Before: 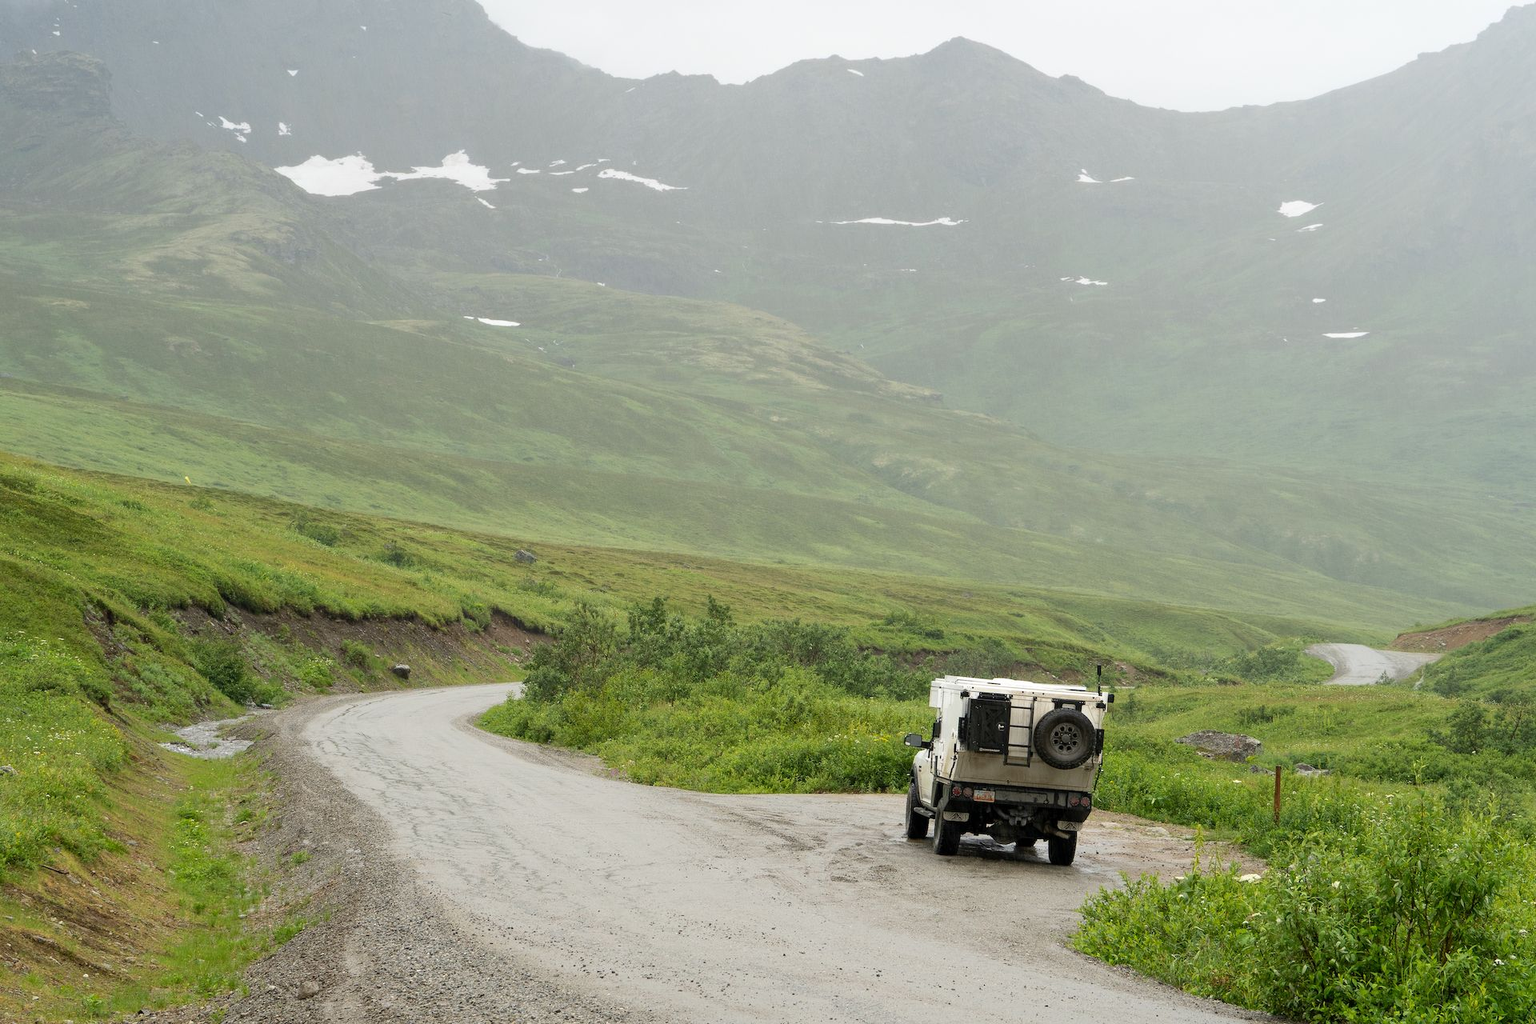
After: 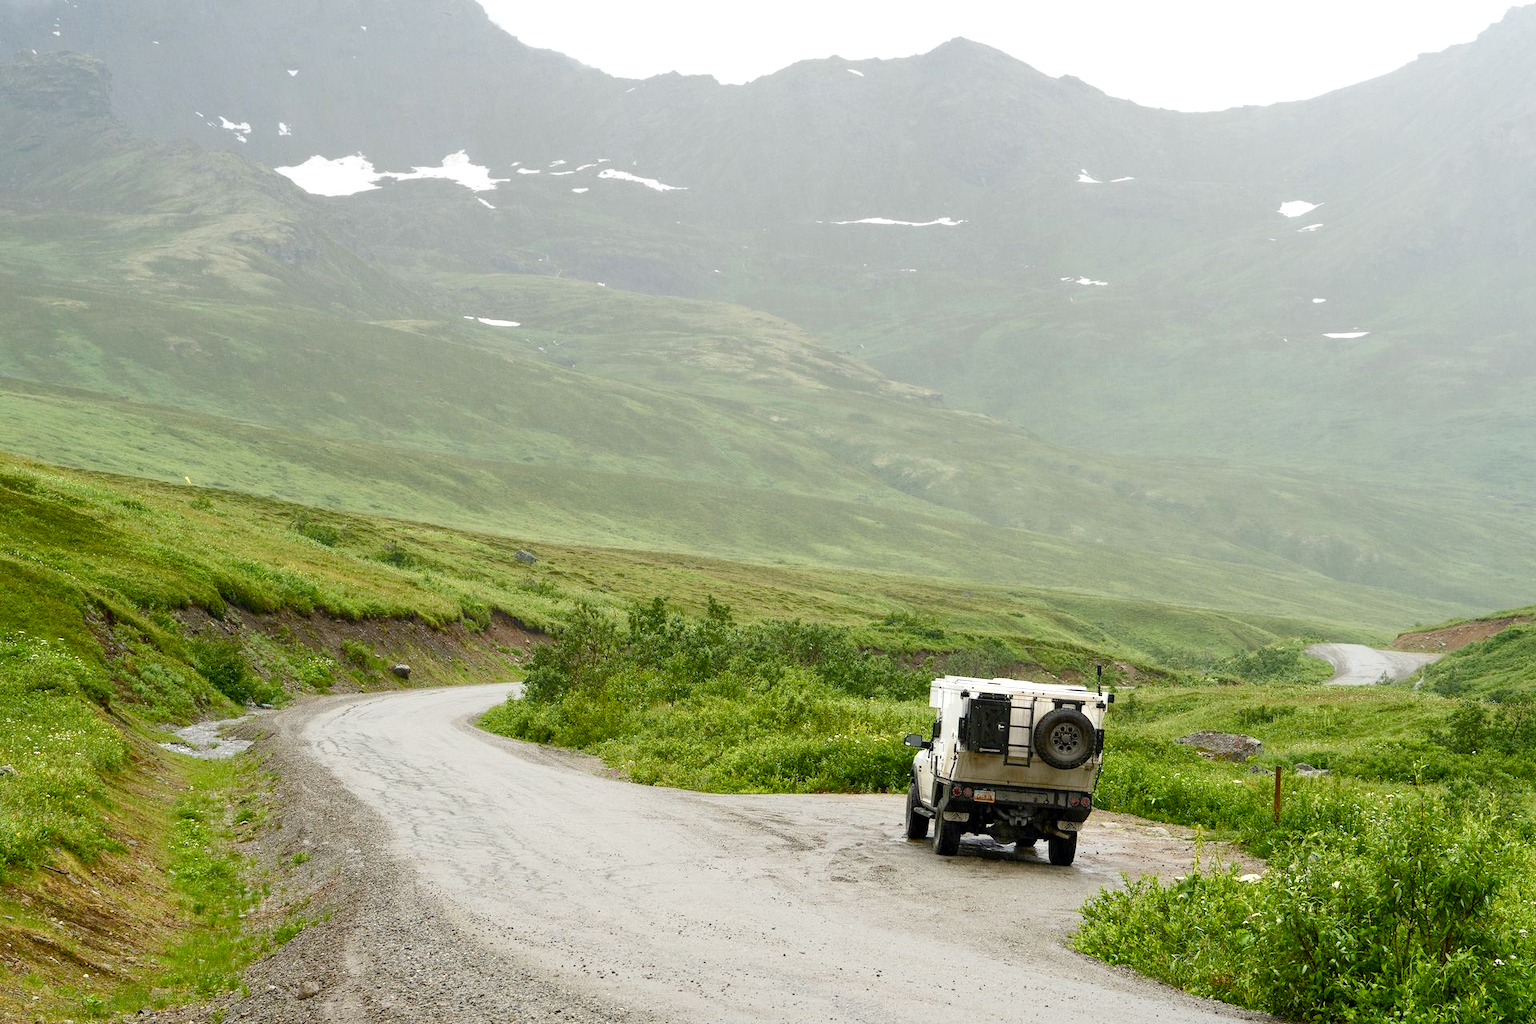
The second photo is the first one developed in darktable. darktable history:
color balance rgb: perceptual saturation grading › global saturation 25.406%, perceptual saturation grading › highlights -50.395%, perceptual saturation grading › shadows 30.073%, perceptual brilliance grading › global brilliance 12.053%, global vibrance 15.83%, saturation formula JzAzBz (2021)
